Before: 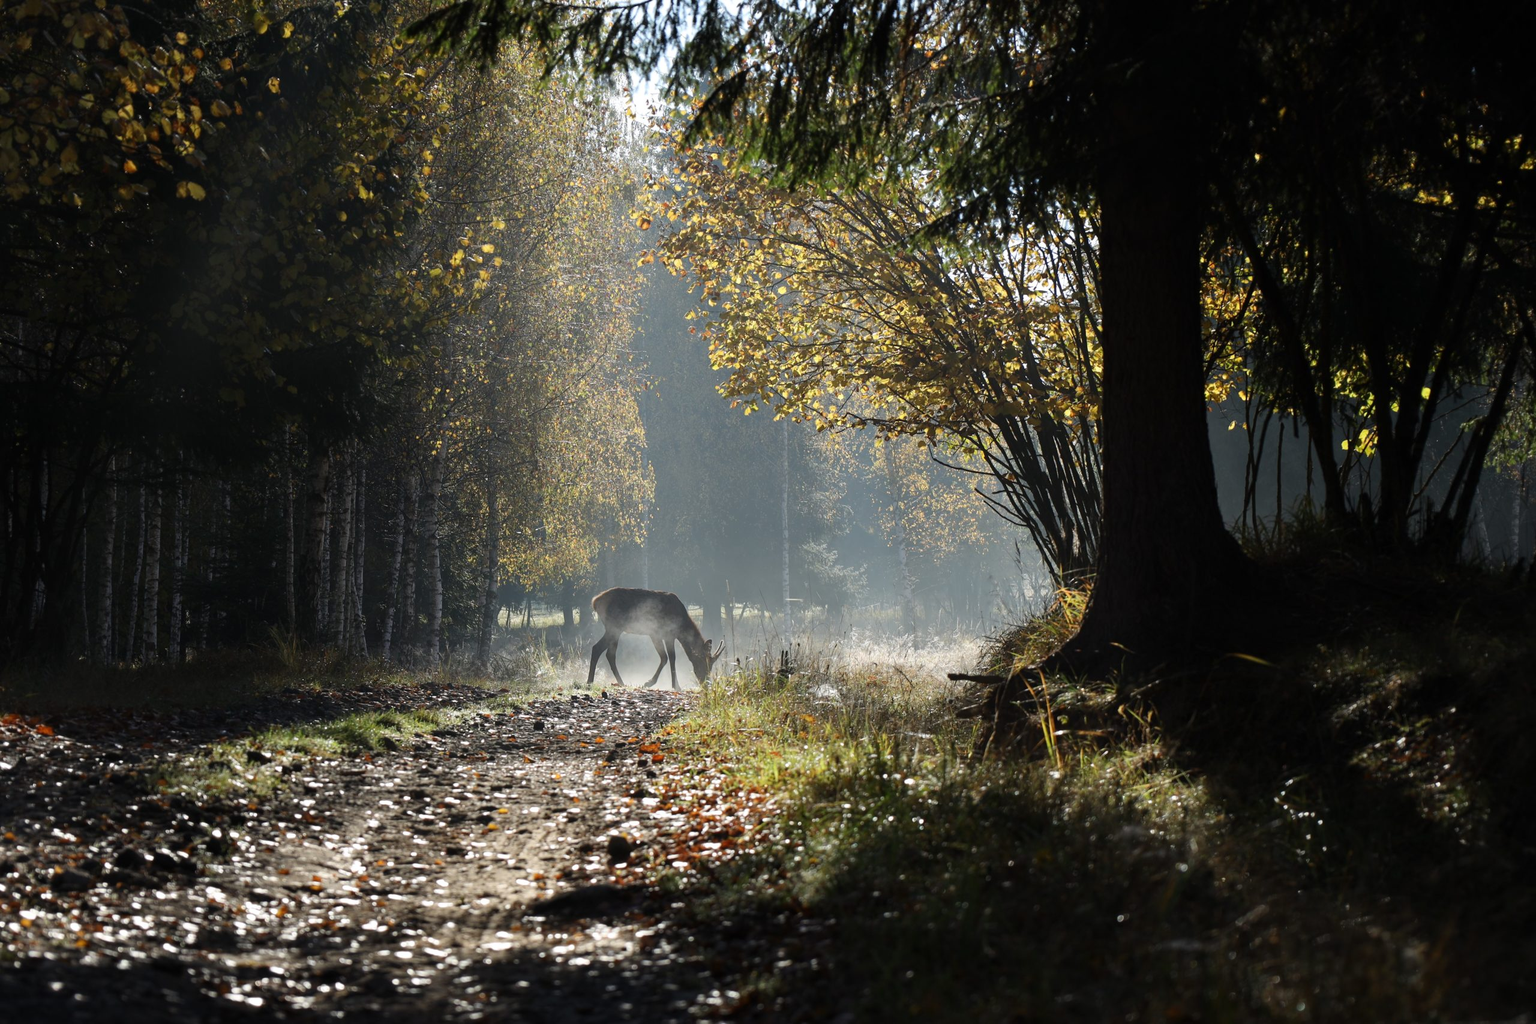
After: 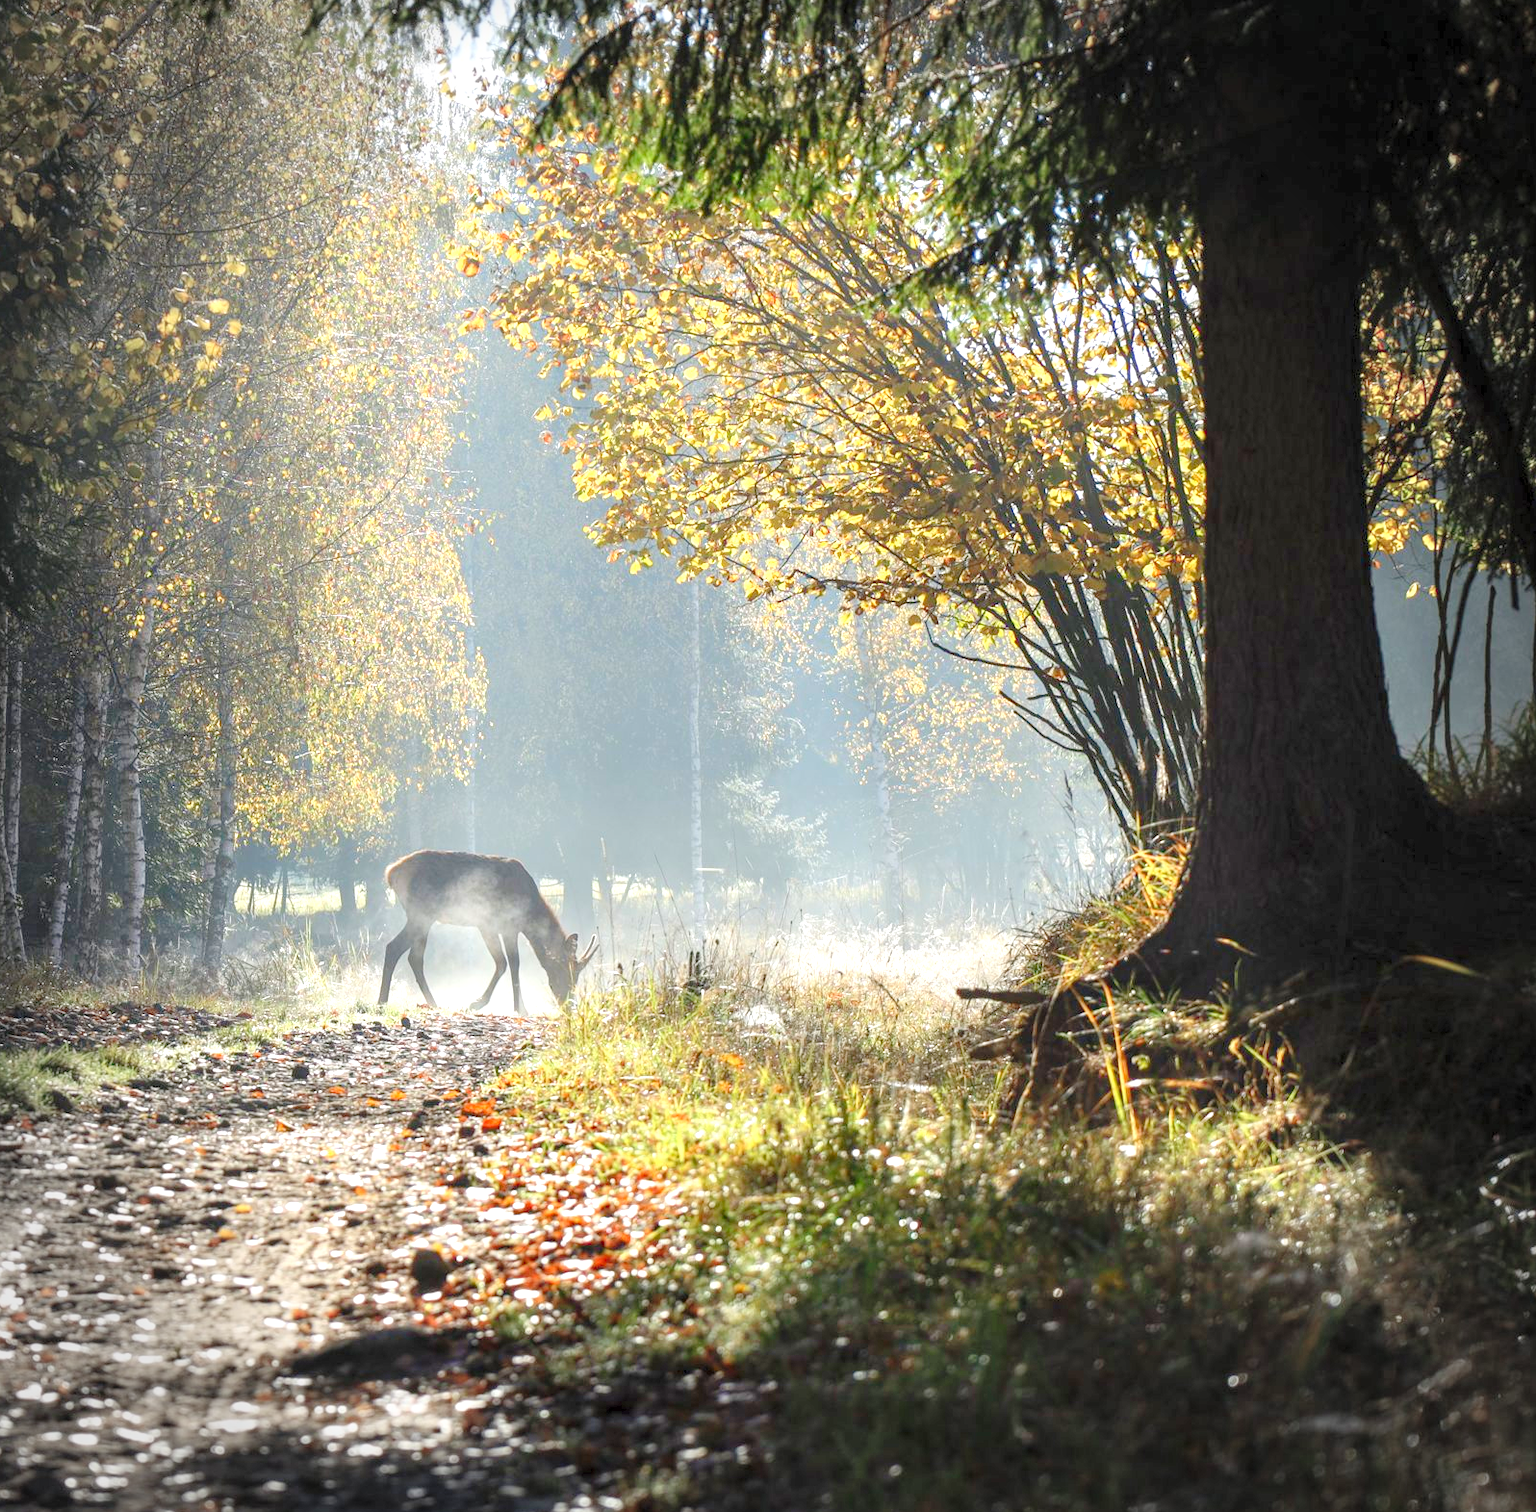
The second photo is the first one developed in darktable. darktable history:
contrast brightness saturation: contrast 0.05, brightness 0.06, saturation 0.01
local contrast: detail 130%
vignetting: fall-off radius 31.48%, brightness -0.472
white balance: emerald 1
levels: levels [0.008, 0.318, 0.836]
crop and rotate: left 22.918%, top 5.629%, right 14.711%, bottom 2.247%
